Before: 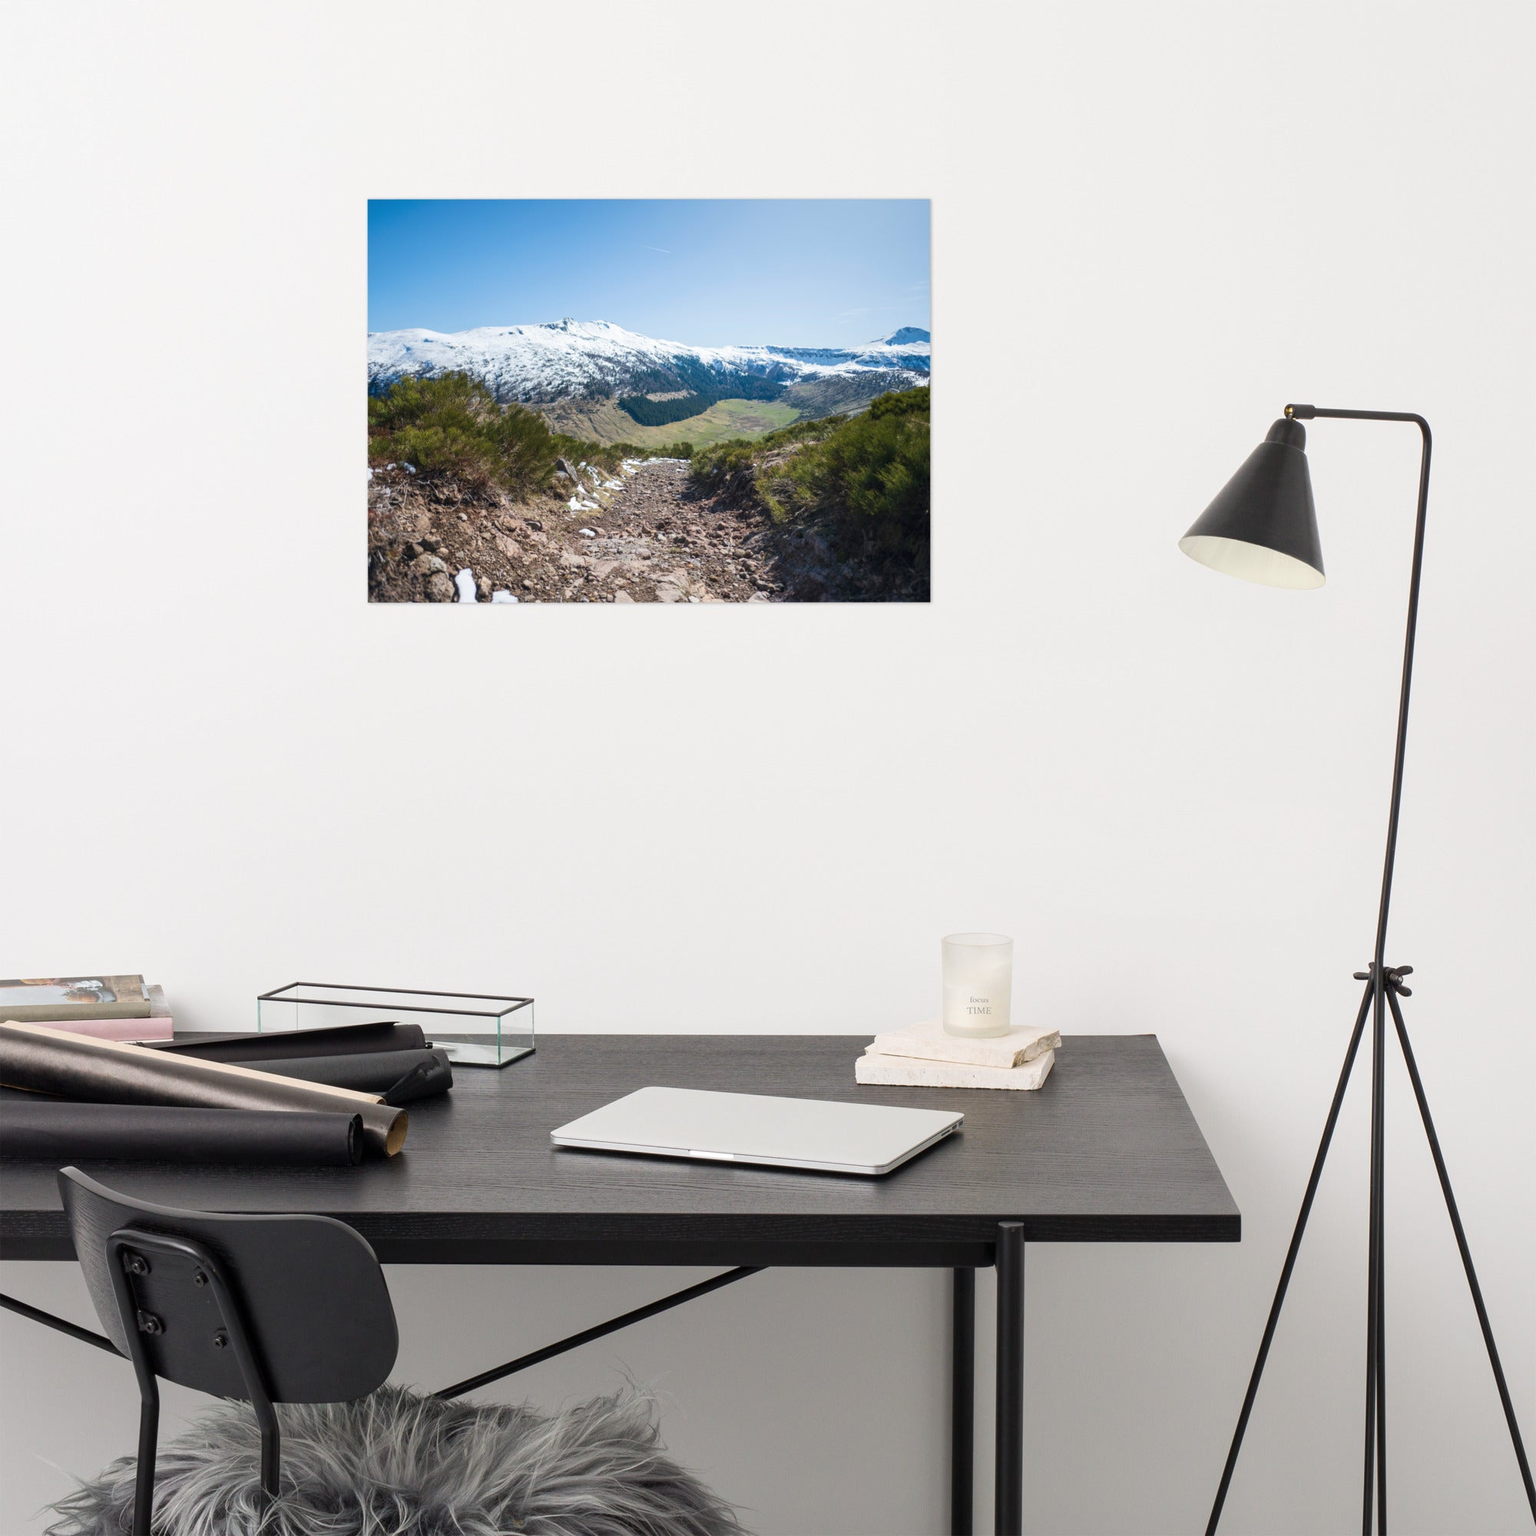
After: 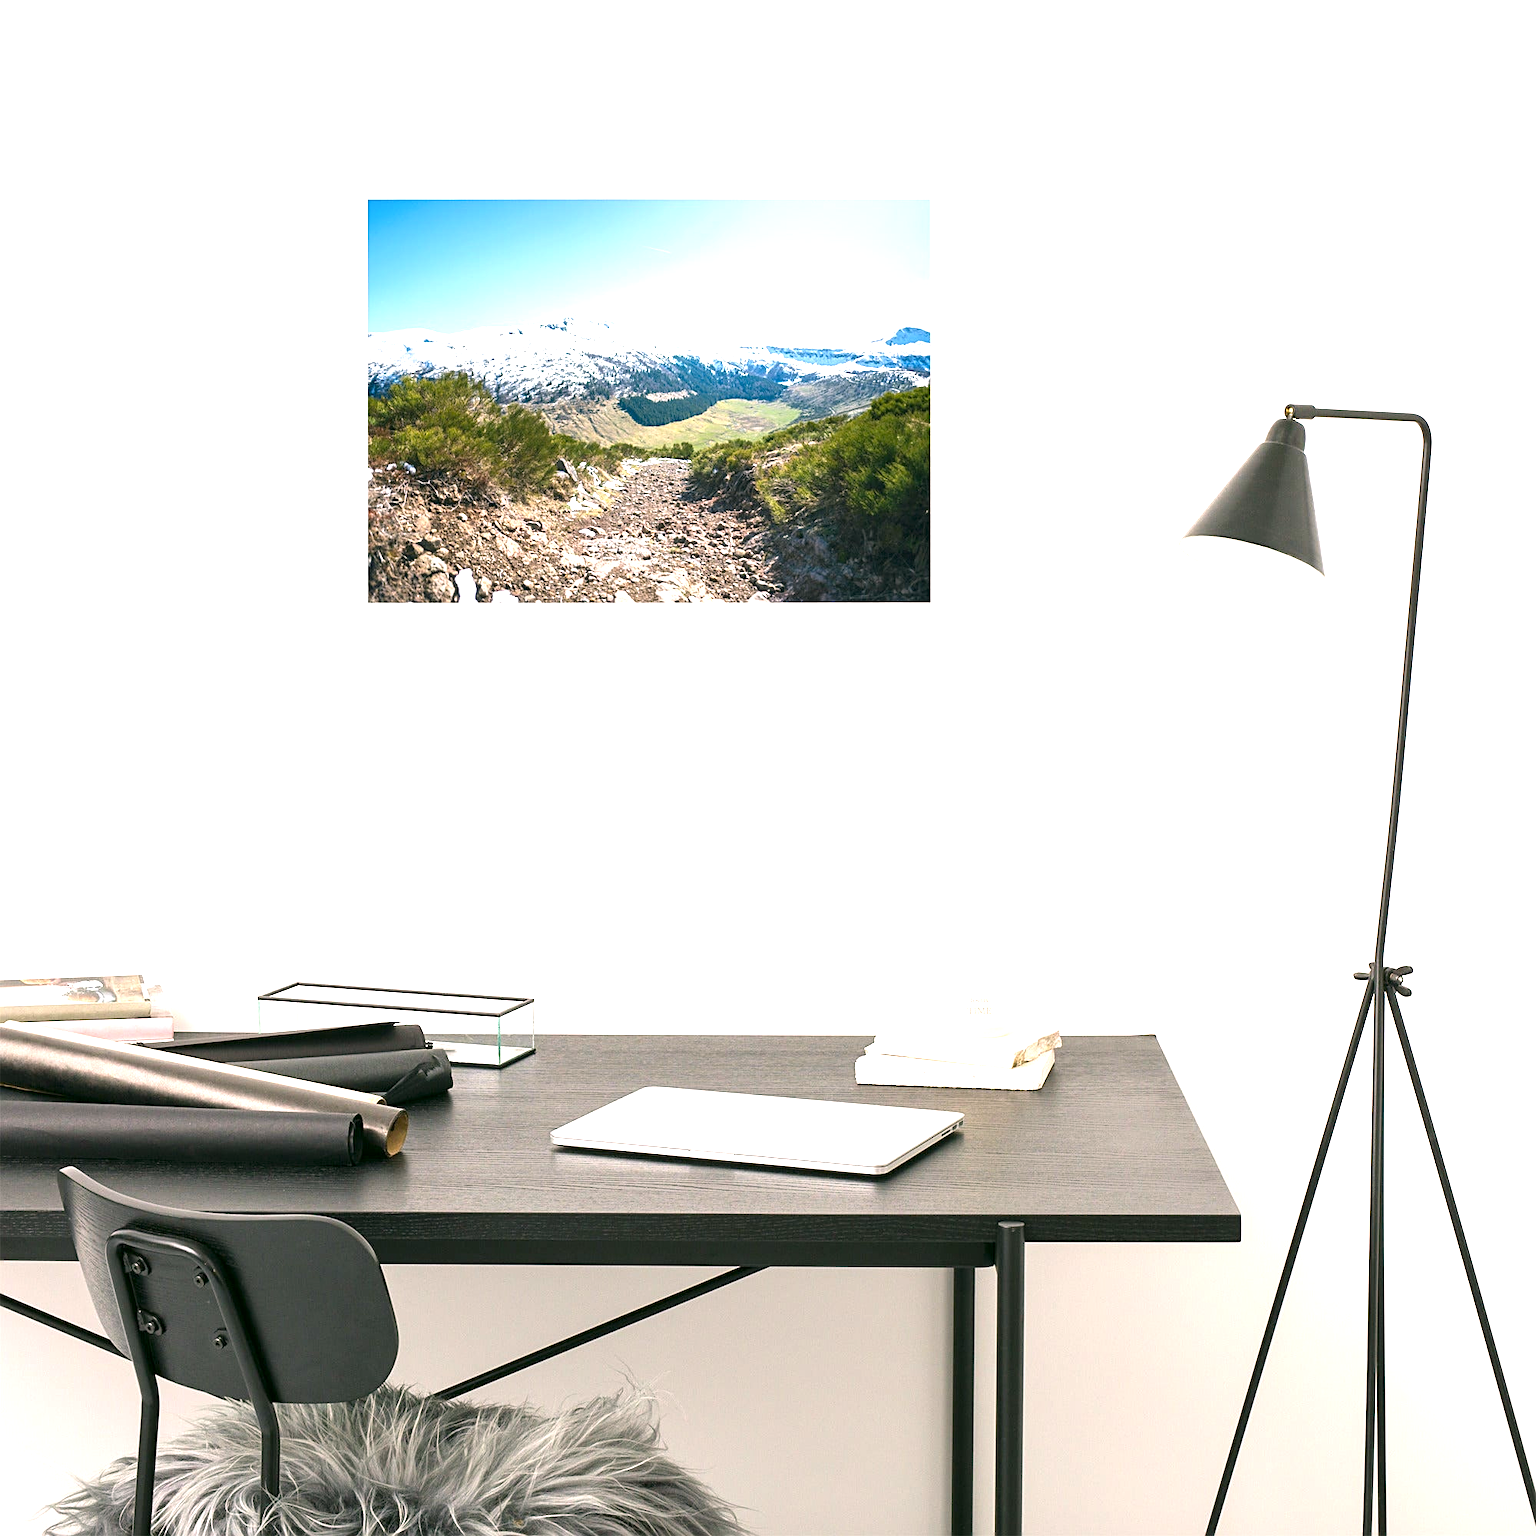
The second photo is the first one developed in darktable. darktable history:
sharpen: on, module defaults
color correction: highlights a* 4.11, highlights b* 4.94, shadows a* -8.21, shadows b* 4.93
contrast brightness saturation: contrast 0.043, saturation 0.07
tone equalizer: on, module defaults
exposure: black level correction 0, exposure 1.2 EV, compensate highlight preservation false
